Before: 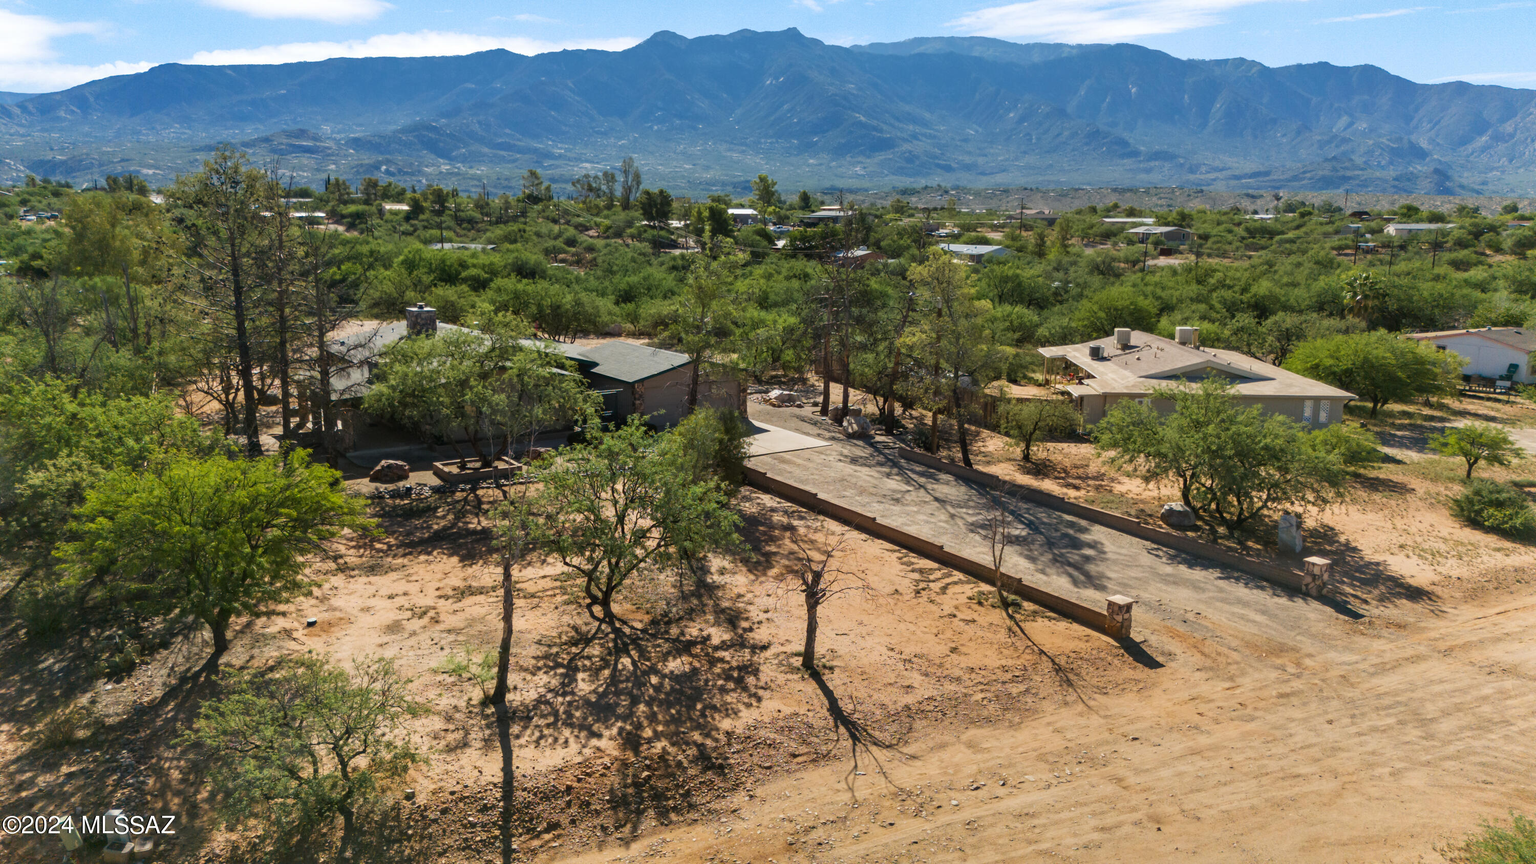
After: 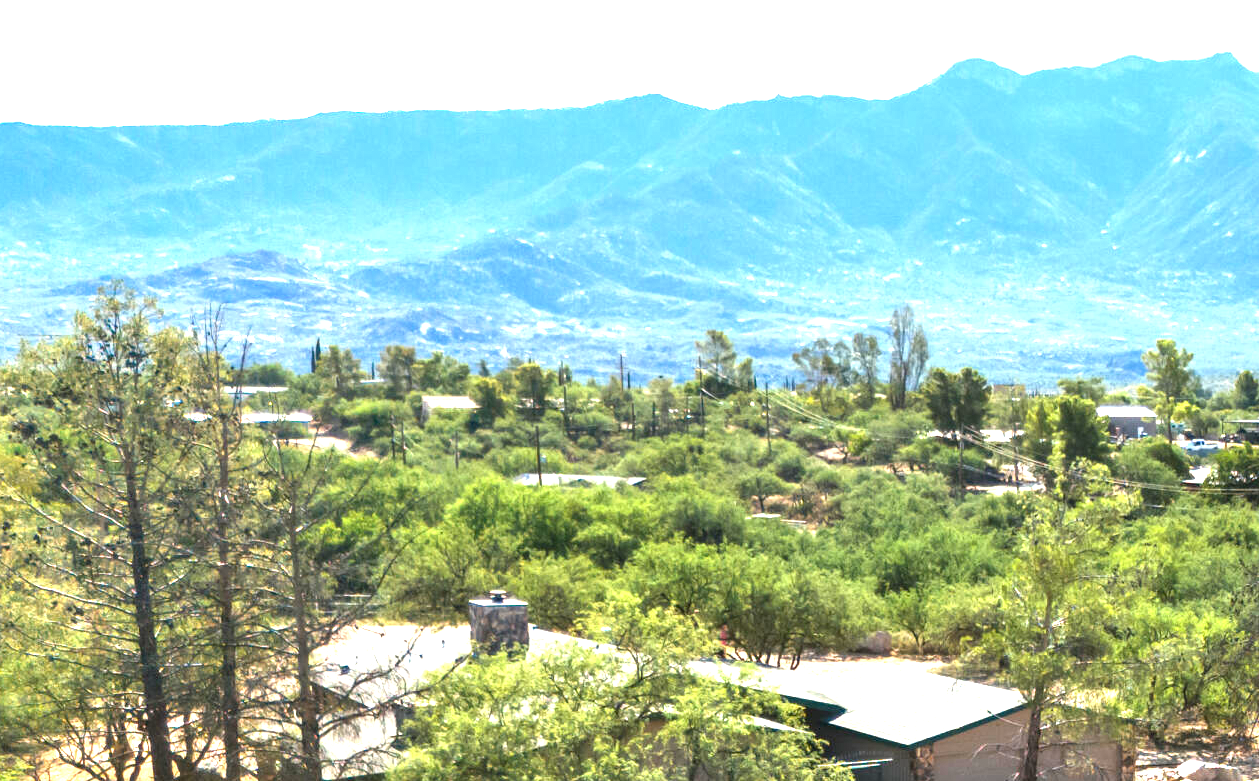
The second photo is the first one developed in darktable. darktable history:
crop and rotate: left 10.817%, top 0.062%, right 47.194%, bottom 53.626%
exposure: exposure 2 EV, compensate highlight preservation false
grain: coarseness 0.81 ISO, strength 1.34%, mid-tones bias 0%
